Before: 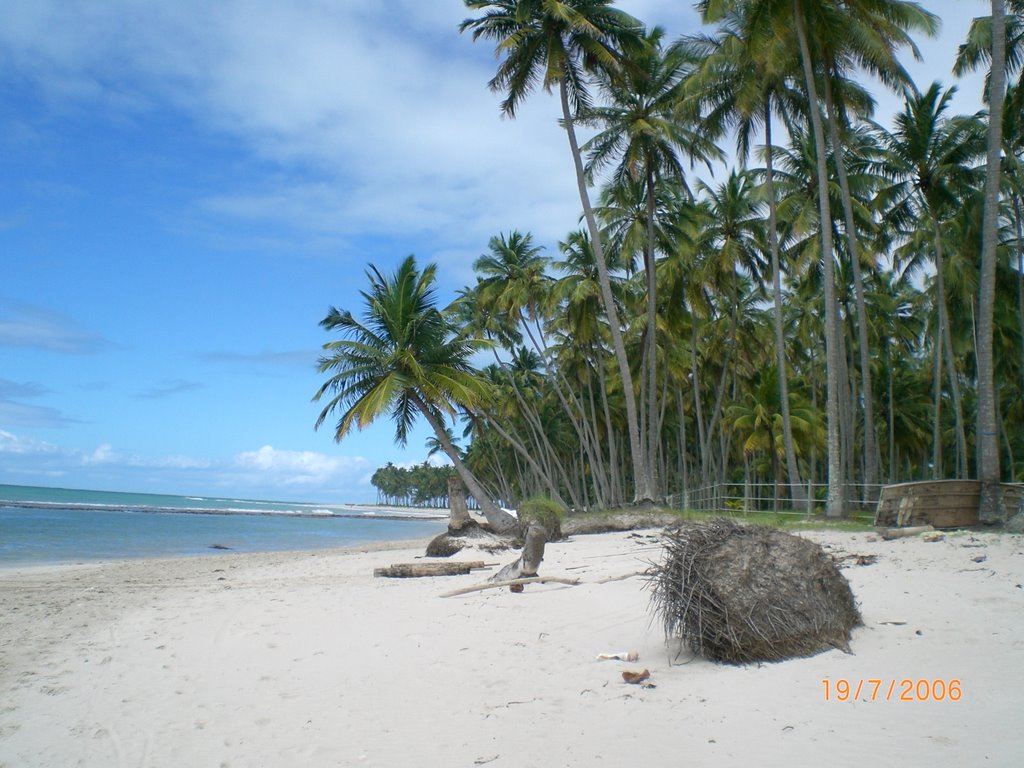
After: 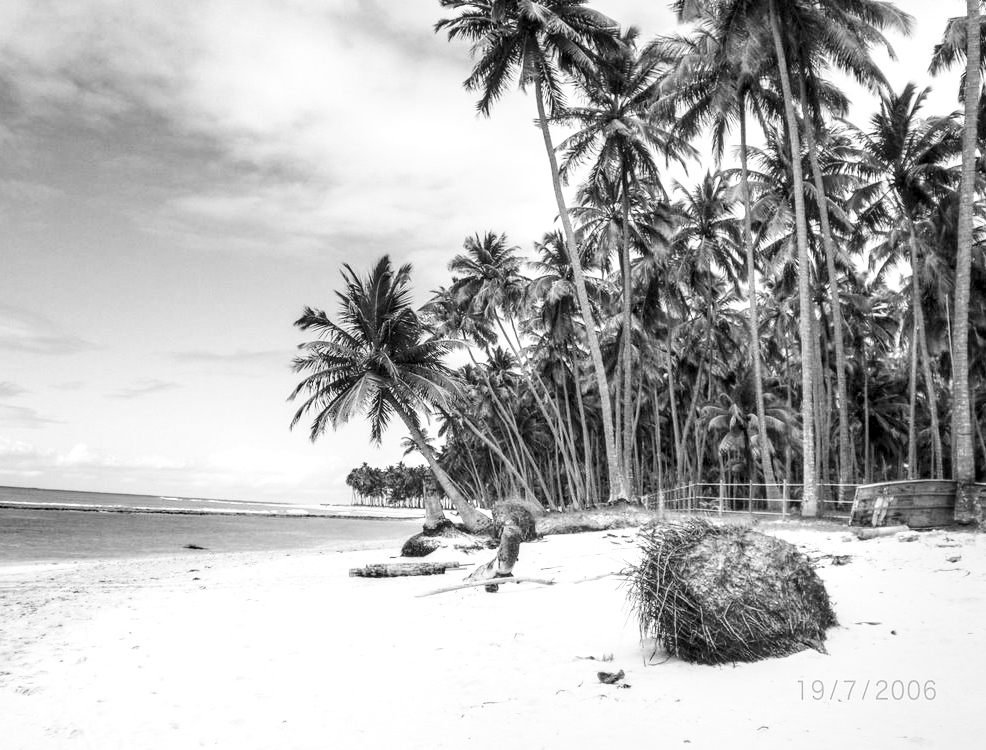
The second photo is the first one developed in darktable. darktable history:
shadows and highlights: soften with gaussian
monochrome: on, module defaults
crop and rotate: left 2.536%, right 1.107%, bottom 2.246%
haze removal: strength -0.05
local contrast: highlights 20%, detail 150%
base curve: curves: ch0 [(0, 0) (0.007, 0.004) (0.027, 0.03) (0.046, 0.07) (0.207, 0.54) (0.442, 0.872) (0.673, 0.972) (1, 1)], preserve colors none
exposure: compensate highlight preservation false
